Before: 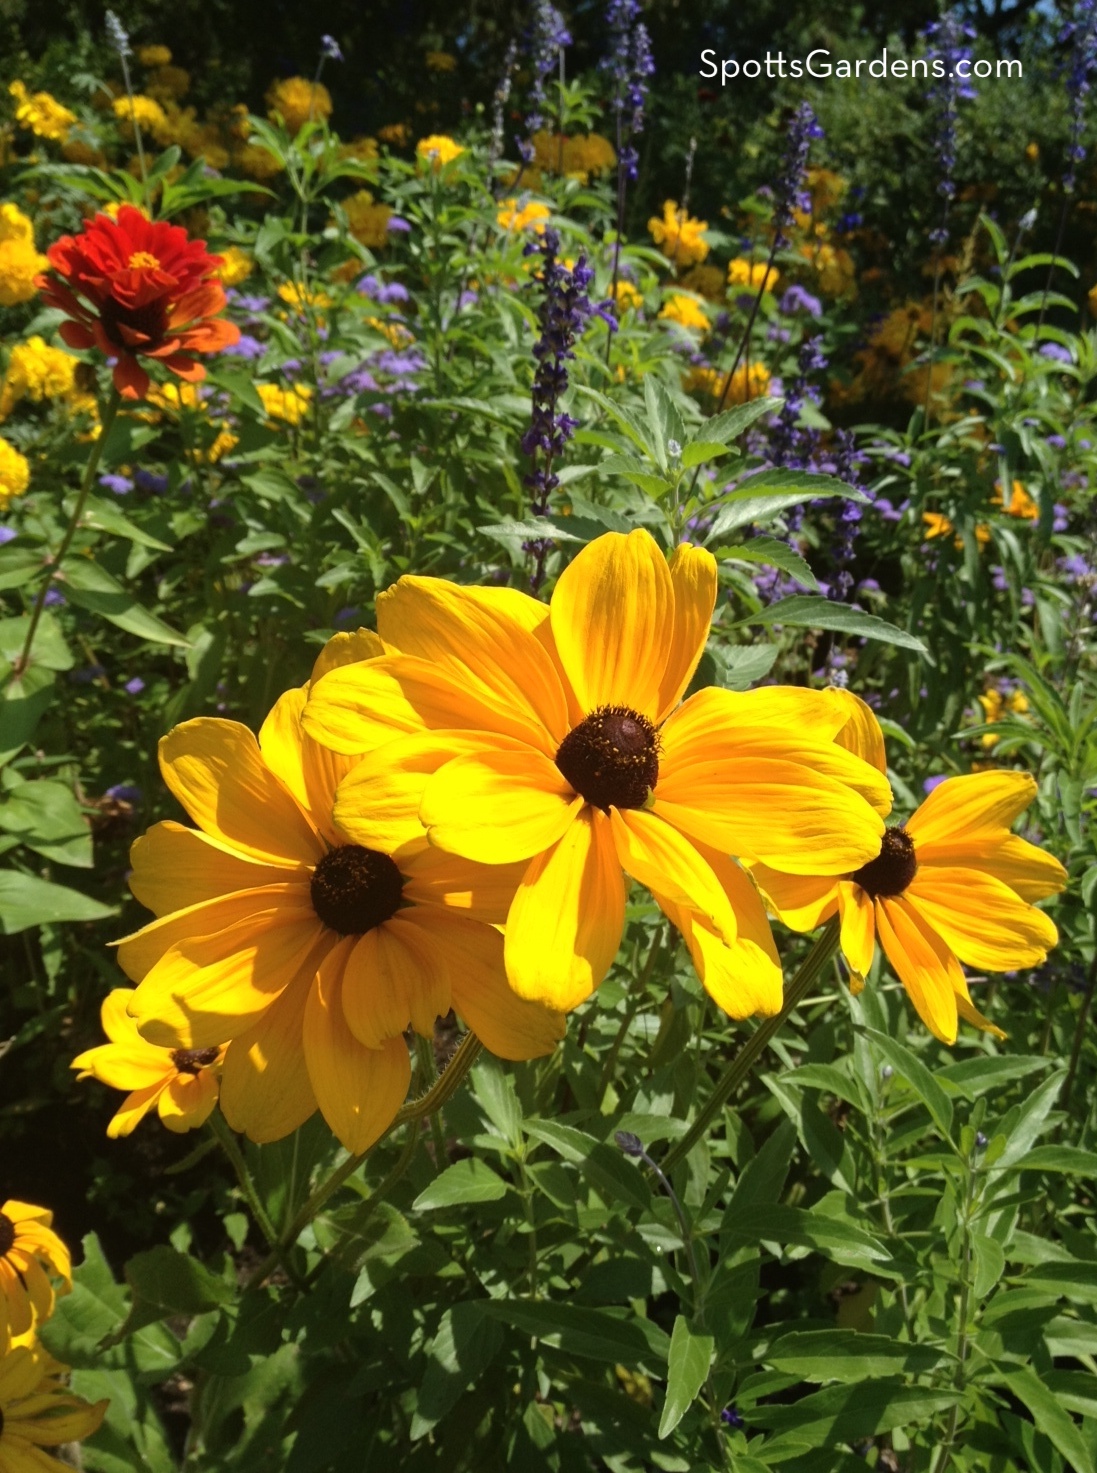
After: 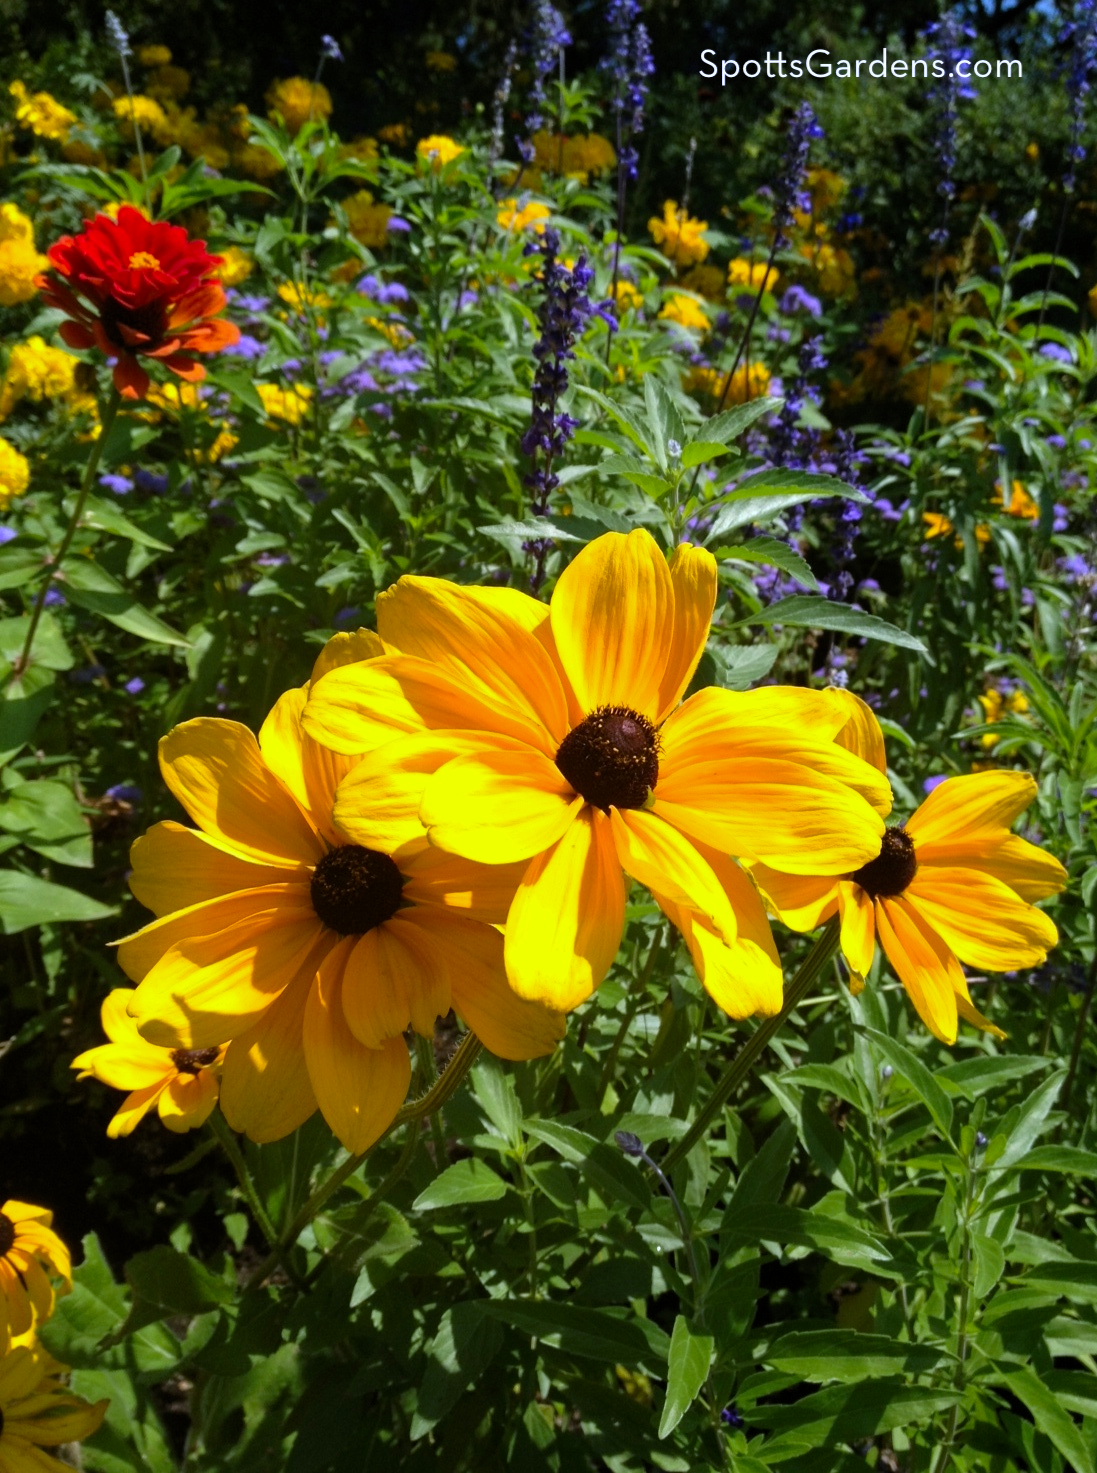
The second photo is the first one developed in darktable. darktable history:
color correction: highlights a* 3.22, highlights b* 1.93, saturation 1.19
exposure: exposure -0.582 EV, compensate highlight preservation false
contrast brightness saturation: contrast 0.05
white balance: red 0.948, green 1.02, blue 1.176
levels: mode automatic, black 0.023%, white 99.97%, levels [0.062, 0.494, 0.925]
